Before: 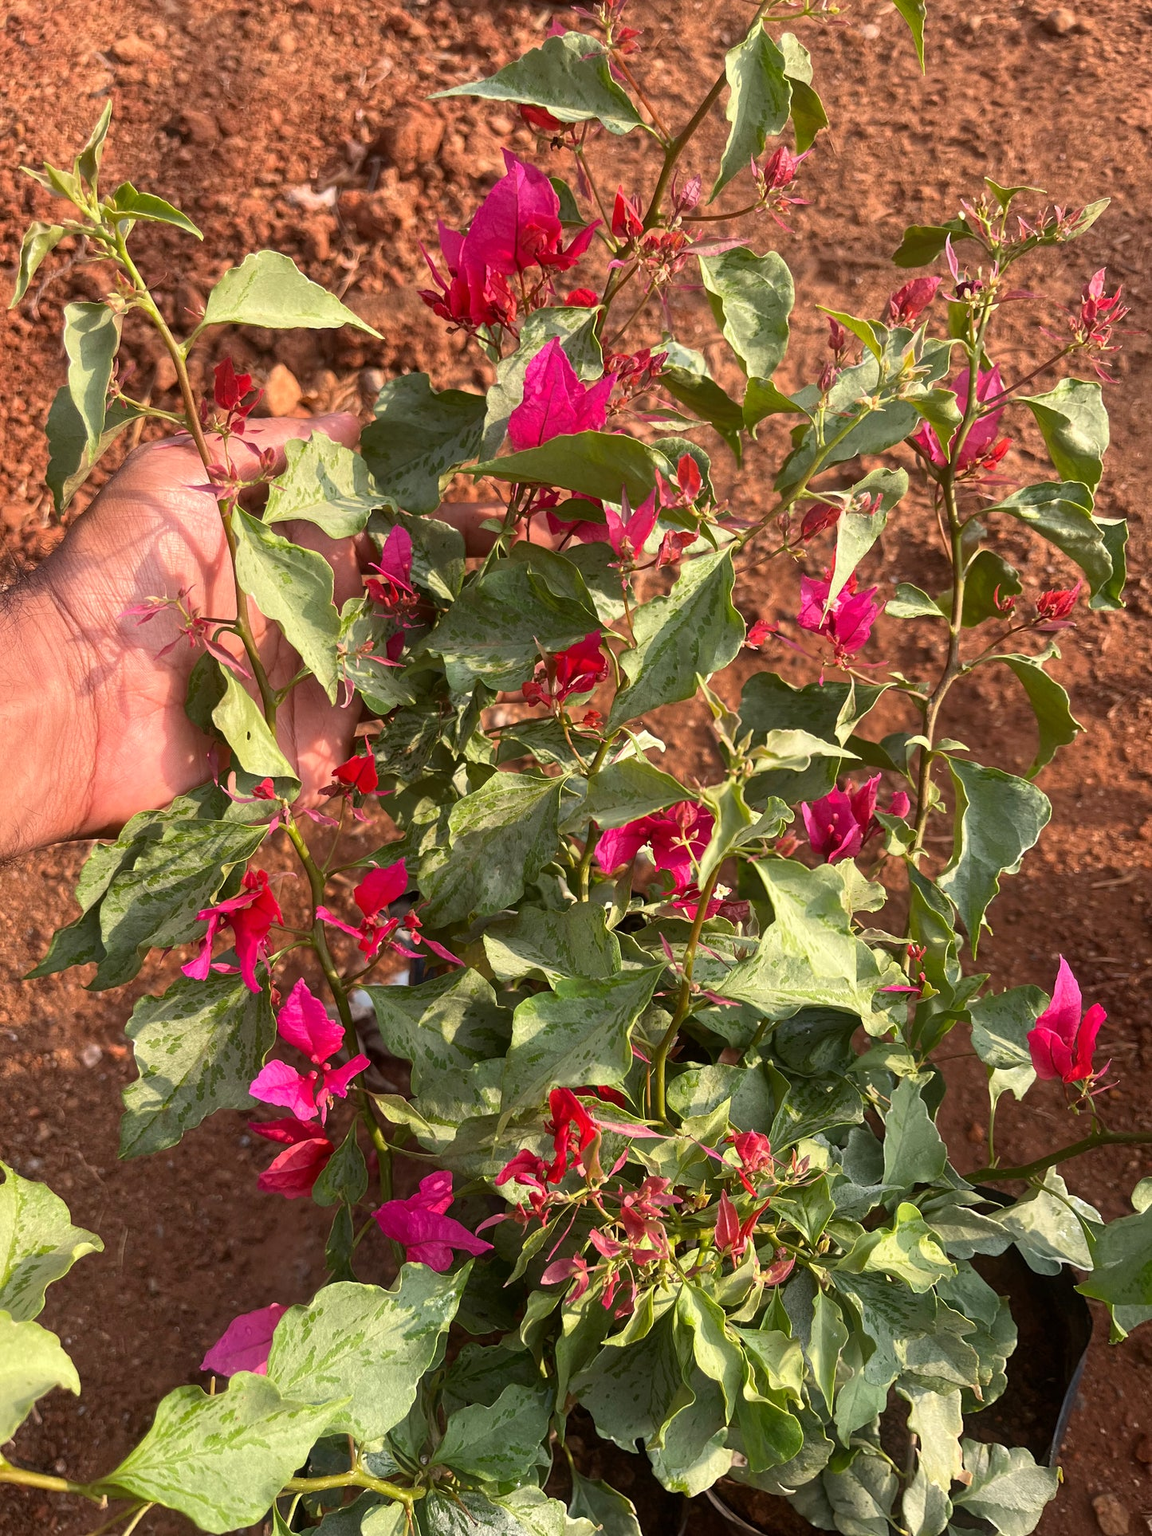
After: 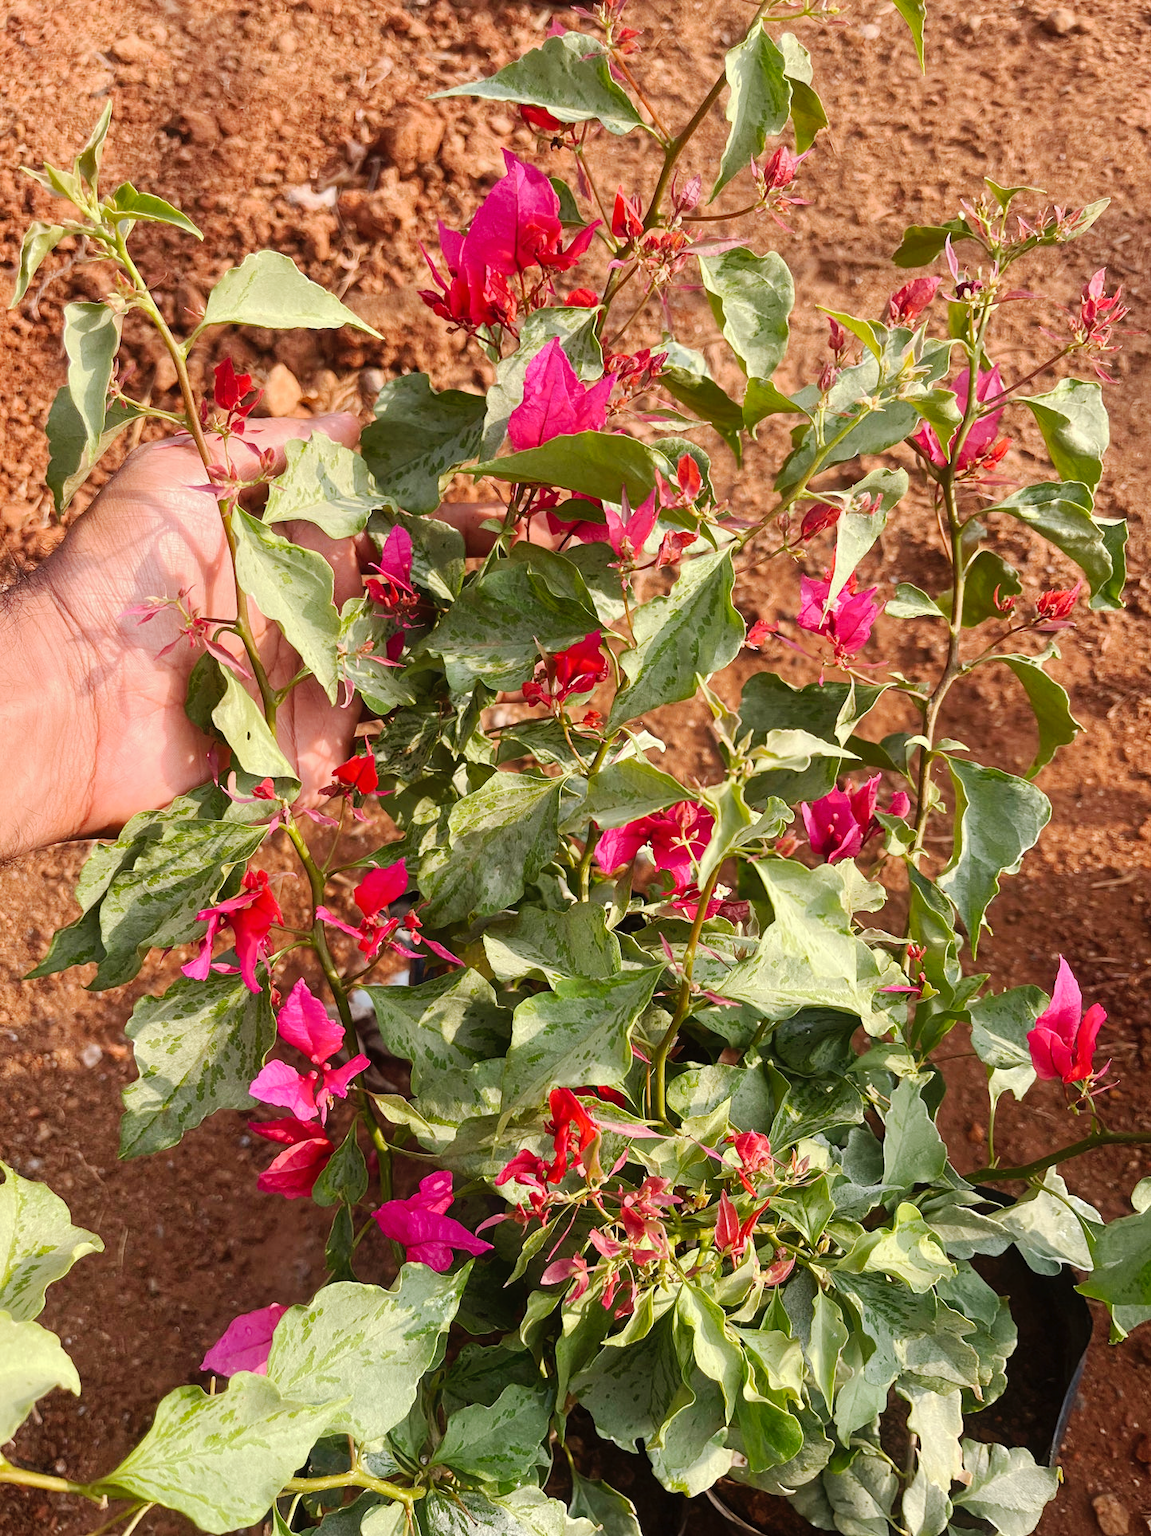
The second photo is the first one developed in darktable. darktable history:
tone curve: curves: ch0 [(0, 0) (0.003, 0.012) (0.011, 0.02) (0.025, 0.032) (0.044, 0.046) (0.069, 0.06) (0.1, 0.09) (0.136, 0.133) (0.177, 0.182) (0.224, 0.247) (0.277, 0.316) (0.335, 0.396) (0.399, 0.48) (0.468, 0.568) (0.543, 0.646) (0.623, 0.717) (0.709, 0.777) (0.801, 0.846) (0.898, 0.912) (1, 1)], preserve colors none
